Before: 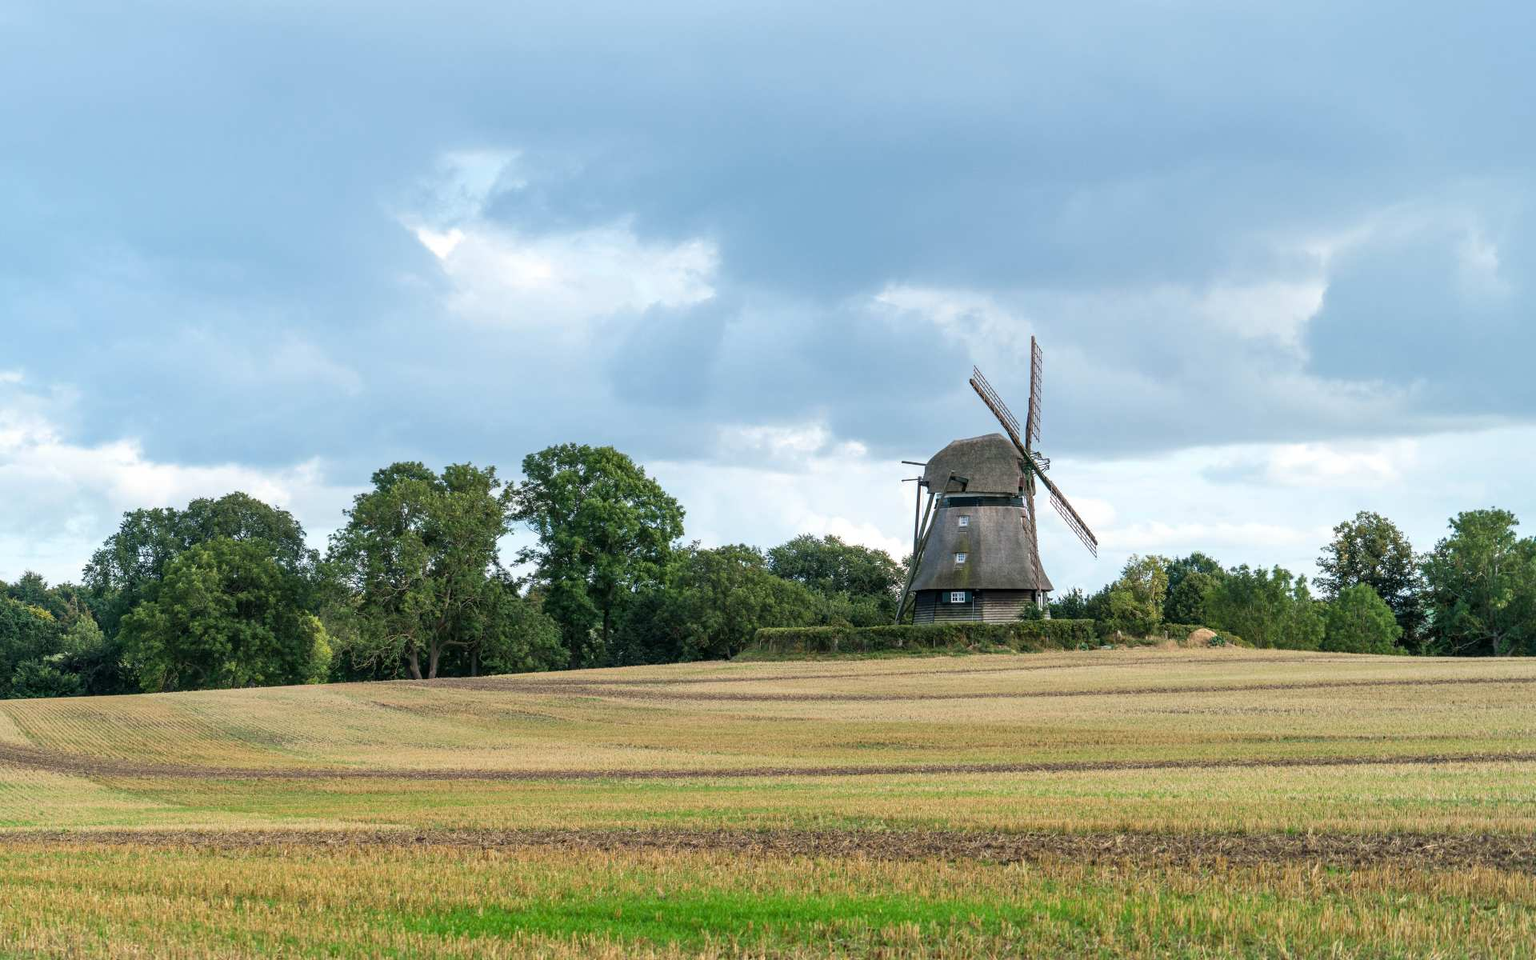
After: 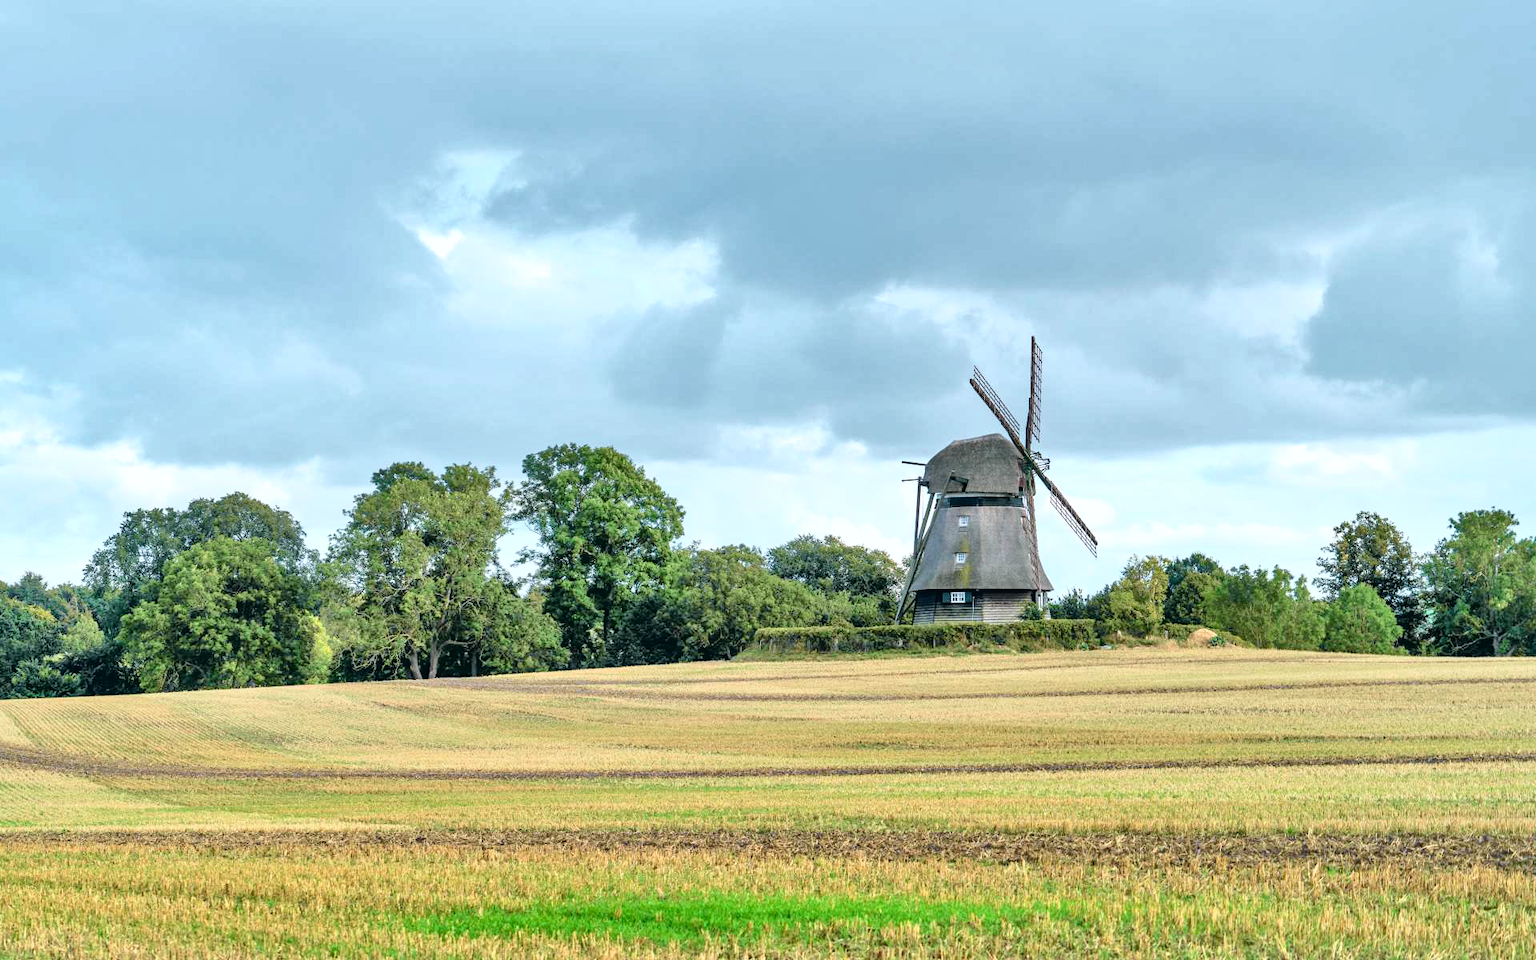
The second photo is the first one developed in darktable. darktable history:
tone curve: curves: ch0 [(0, 0.023) (0.087, 0.065) (0.184, 0.168) (0.45, 0.54) (0.57, 0.683) (0.722, 0.825) (0.877, 0.948) (1, 1)]; ch1 [(0, 0) (0.388, 0.369) (0.44, 0.44) (0.489, 0.481) (0.534, 0.528) (0.657, 0.655) (1, 1)]; ch2 [(0, 0) (0.353, 0.317) (0.408, 0.427) (0.472, 0.46) (0.5, 0.488) (0.537, 0.518) (0.576, 0.592) (0.625, 0.631) (1, 1)], color space Lab, independent channels, preserve colors none
tone equalizer: -7 EV 0.15 EV, -6 EV 0.6 EV, -5 EV 1.15 EV, -4 EV 1.33 EV, -3 EV 1.15 EV, -2 EV 0.6 EV, -1 EV 0.15 EV, mask exposure compensation -0.5 EV
shadows and highlights: low approximation 0.01, soften with gaussian
